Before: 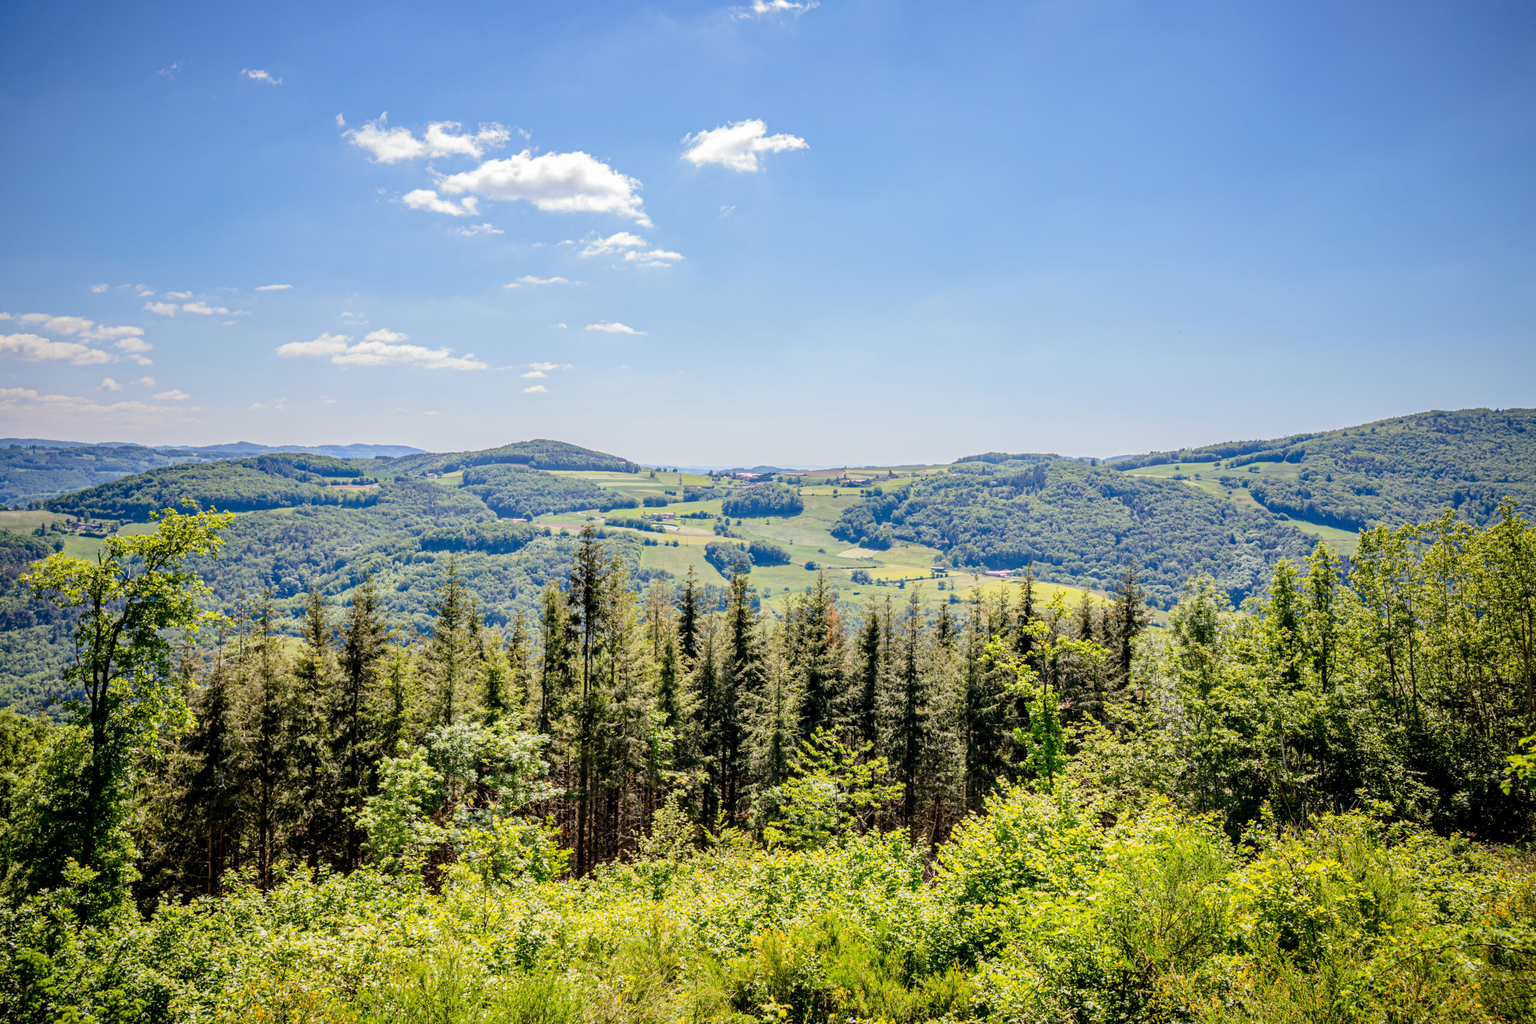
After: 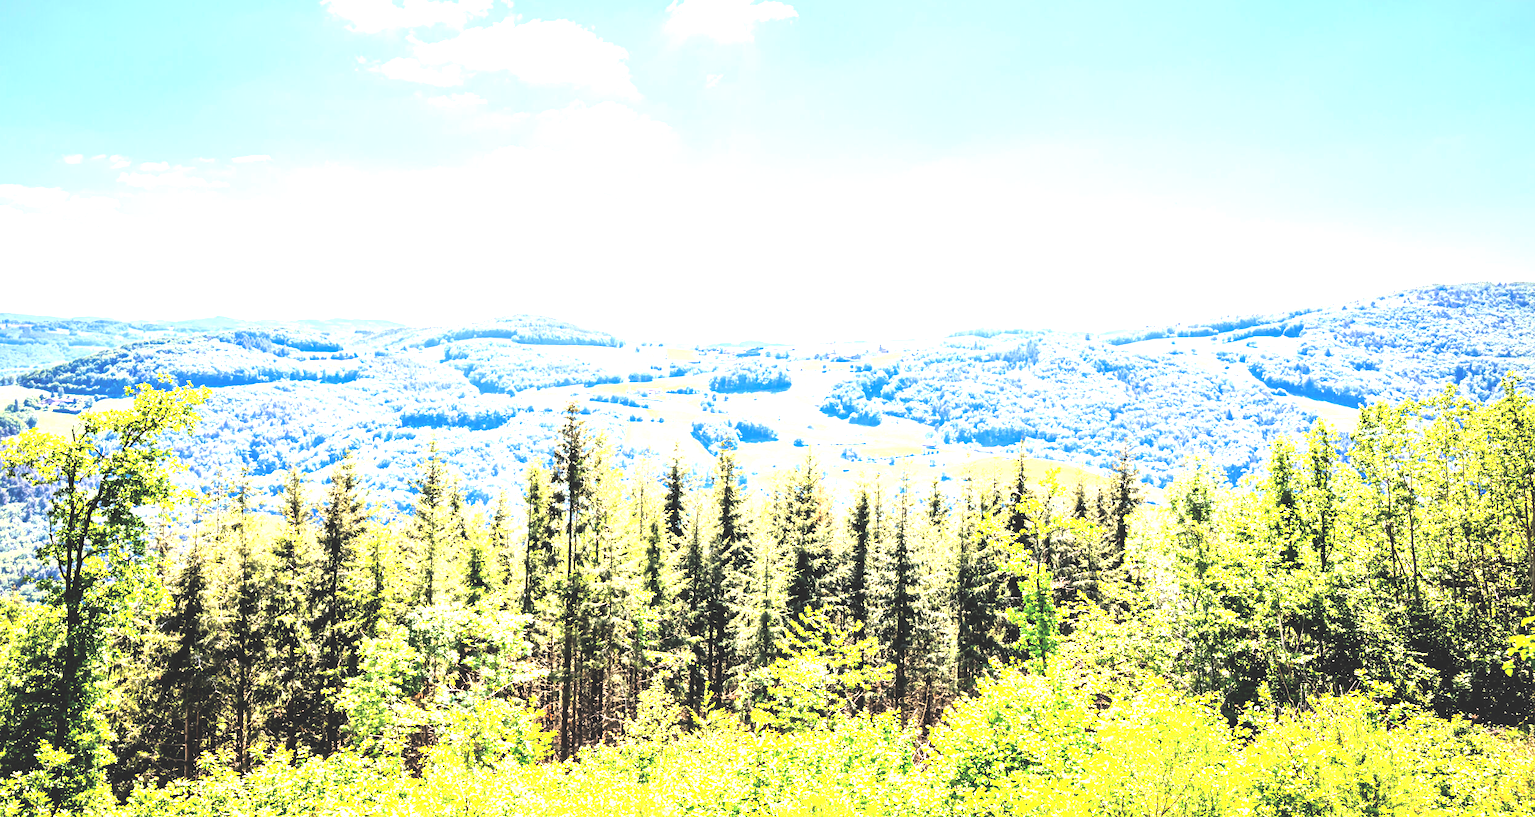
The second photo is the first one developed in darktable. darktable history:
levels: levels [0, 0.374, 0.749]
crop and rotate: left 1.807%, top 12.967%, right 0.15%, bottom 8.756%
tone equalizer: -7 EV 0.151 EV, -6 EV 0.624 EV, -5 EV 1.16 EV, -4 EV 1.33 EV, -3 EV 1.17 EV, -2 EV 0.6 EV, -1 EV 0.15 EV, edges refinement/feathering 500, mask exposure compensation -1.57 EV, preserve details no
exposure: black level correction -0.015, compensate highlight preservation false
local contrast: mode bilateral grid, contrast 20, coarseness 50, detail 141%, midtone range 0.2
